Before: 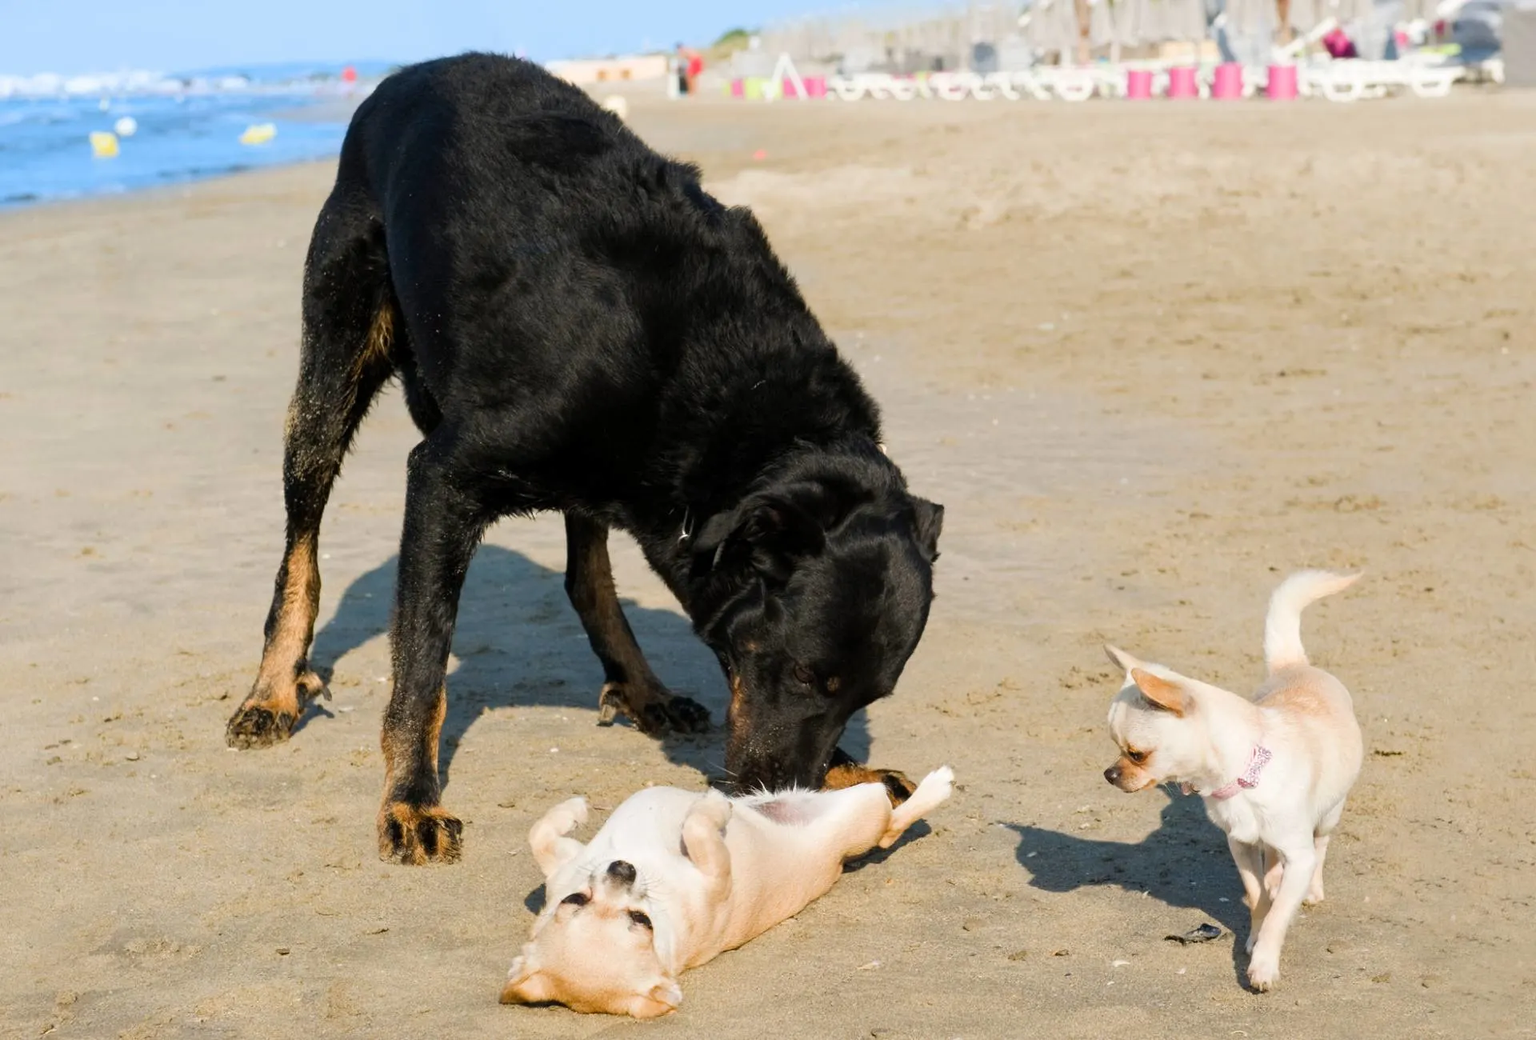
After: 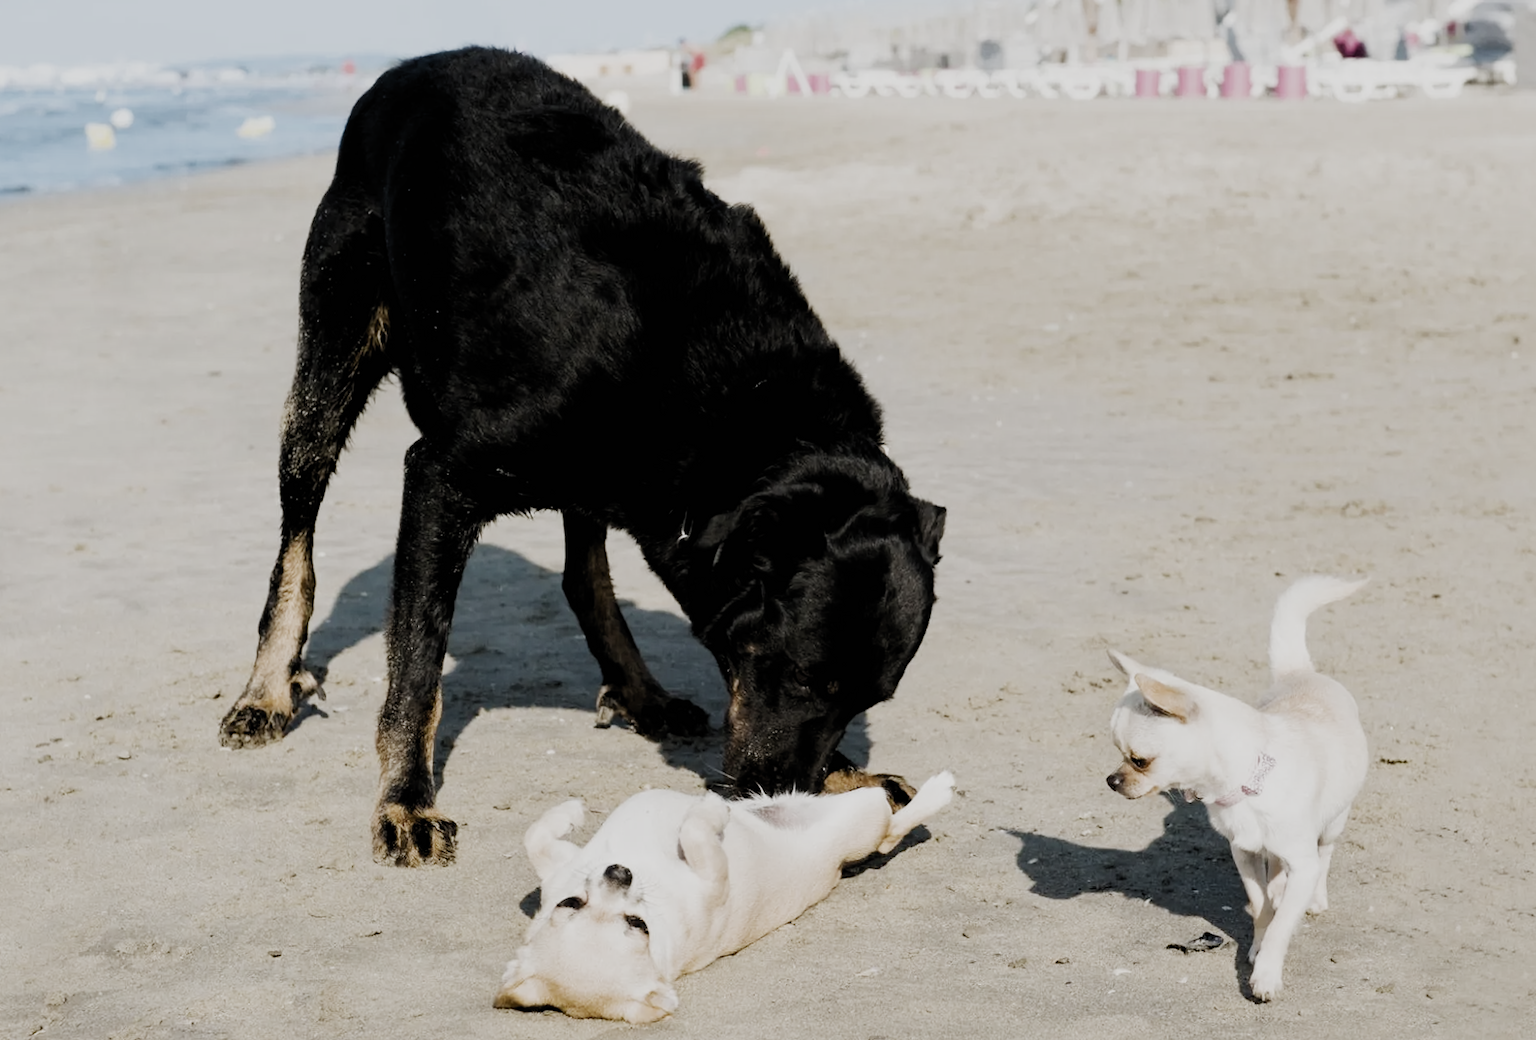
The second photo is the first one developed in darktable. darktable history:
crop and rotate: angle -0.419°
filmic rgb: black relative exposure -5.04 EV, white relative exposure 3.95 EV, hardness 2.89, contrast 1.301, highlights saturation mix -29.36%, preserve chrominance no, color science v5 (2021), iterations of high-quality reconstruction 10, contrast in shadows safe, contrast in highlights safe
